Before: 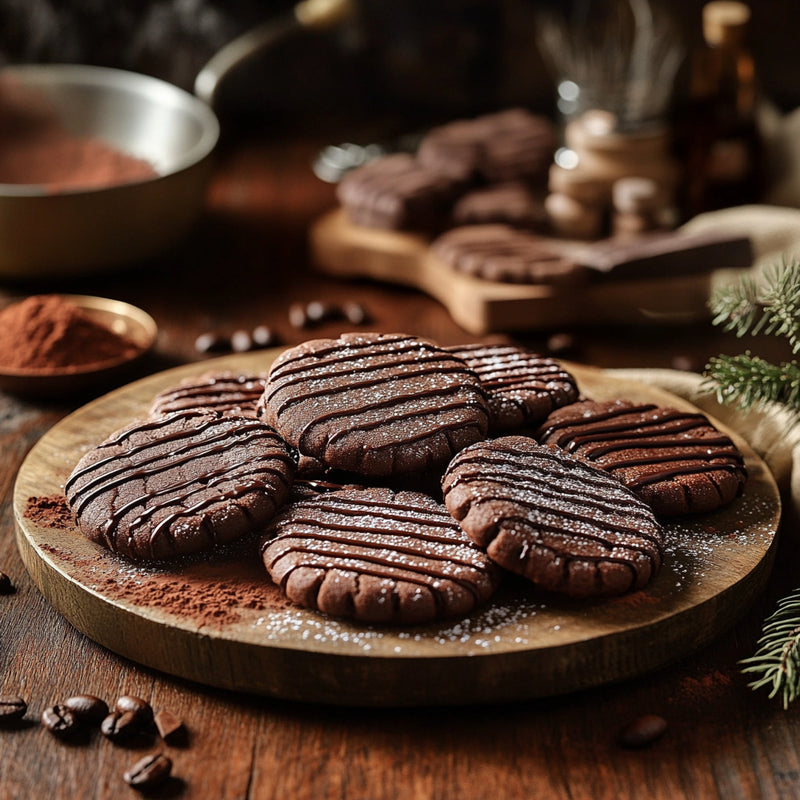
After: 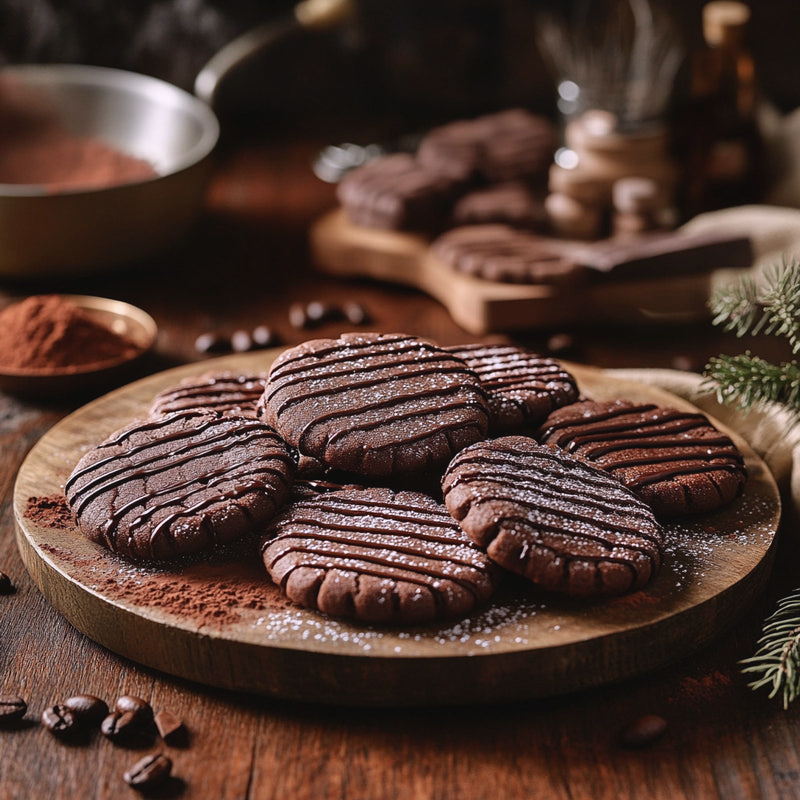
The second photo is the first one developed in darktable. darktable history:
contrast brightness saturation: contrast -0.08, brightness -0.04, saturation -0.11
white balance: red 1.05, blue 1.072
